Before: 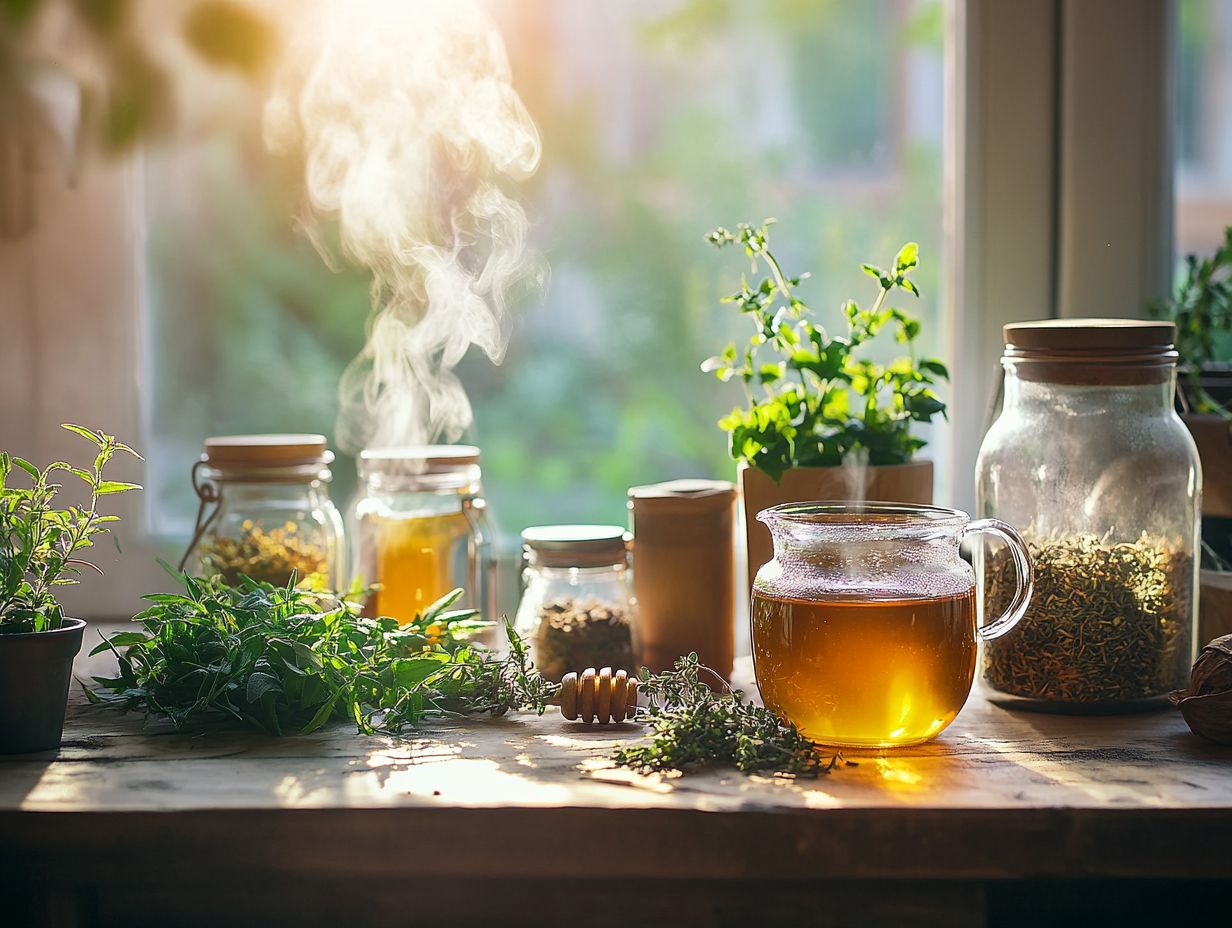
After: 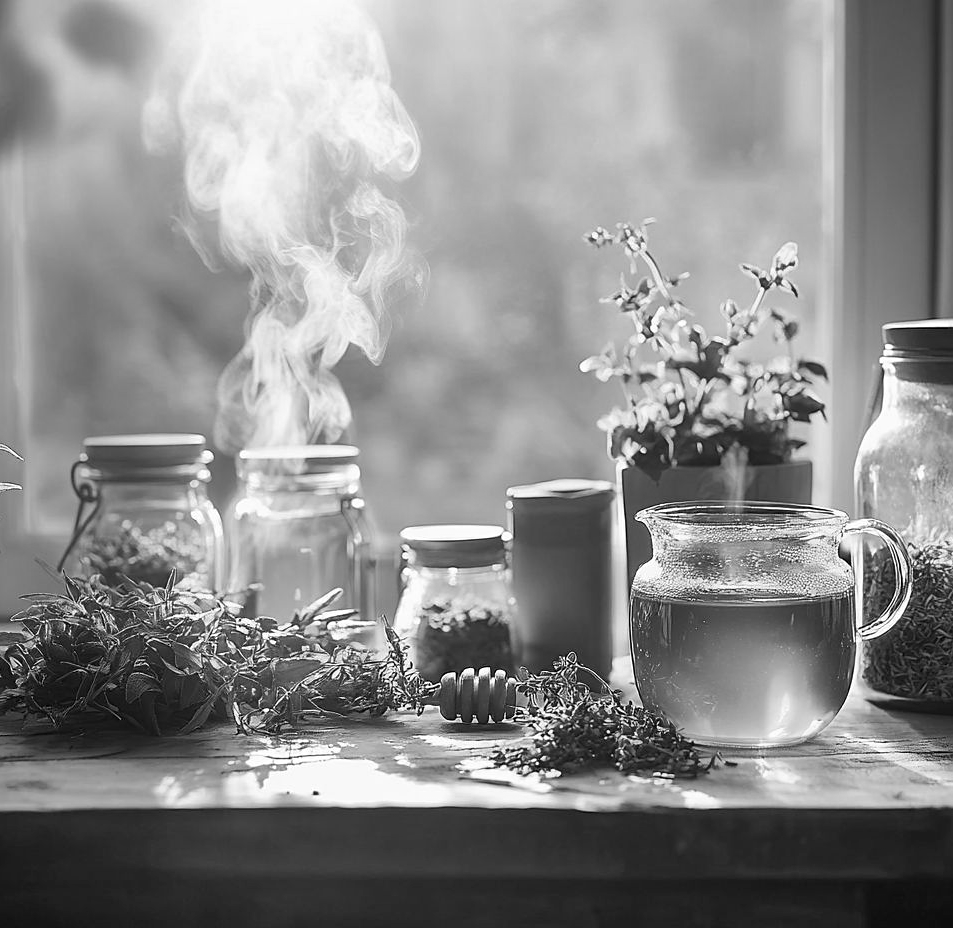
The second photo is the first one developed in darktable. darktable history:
shadows and highlights: shadows 36.86, highlights -27.31, soften with gaussian
sharpen: amount 0.208
crop: left 9.863%, right 12.738%
color calibration: output gray [0.714, 0.278, 0, 0], x 0.355, y 0.368, temperature 4743.69 K
